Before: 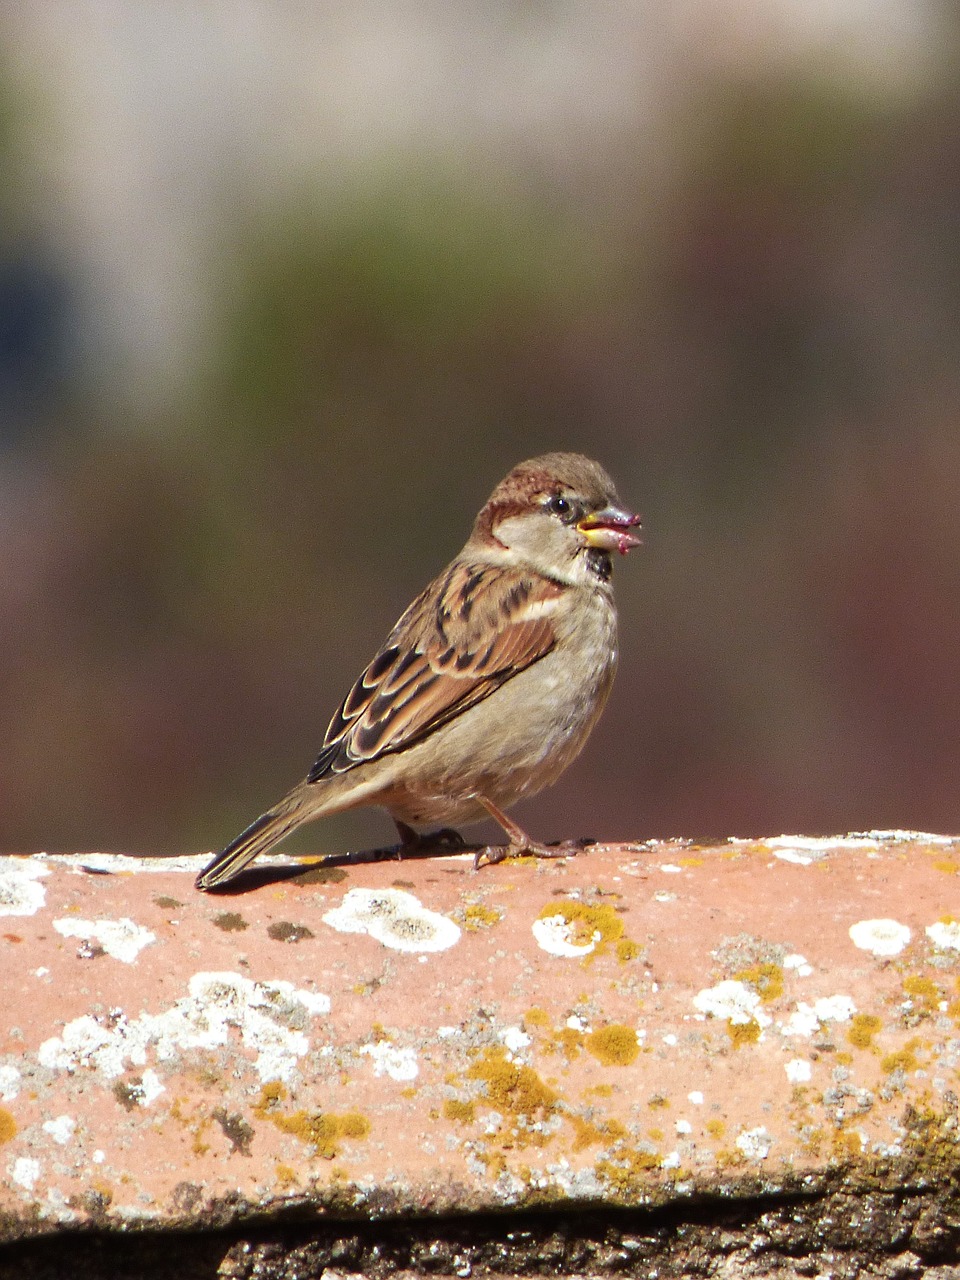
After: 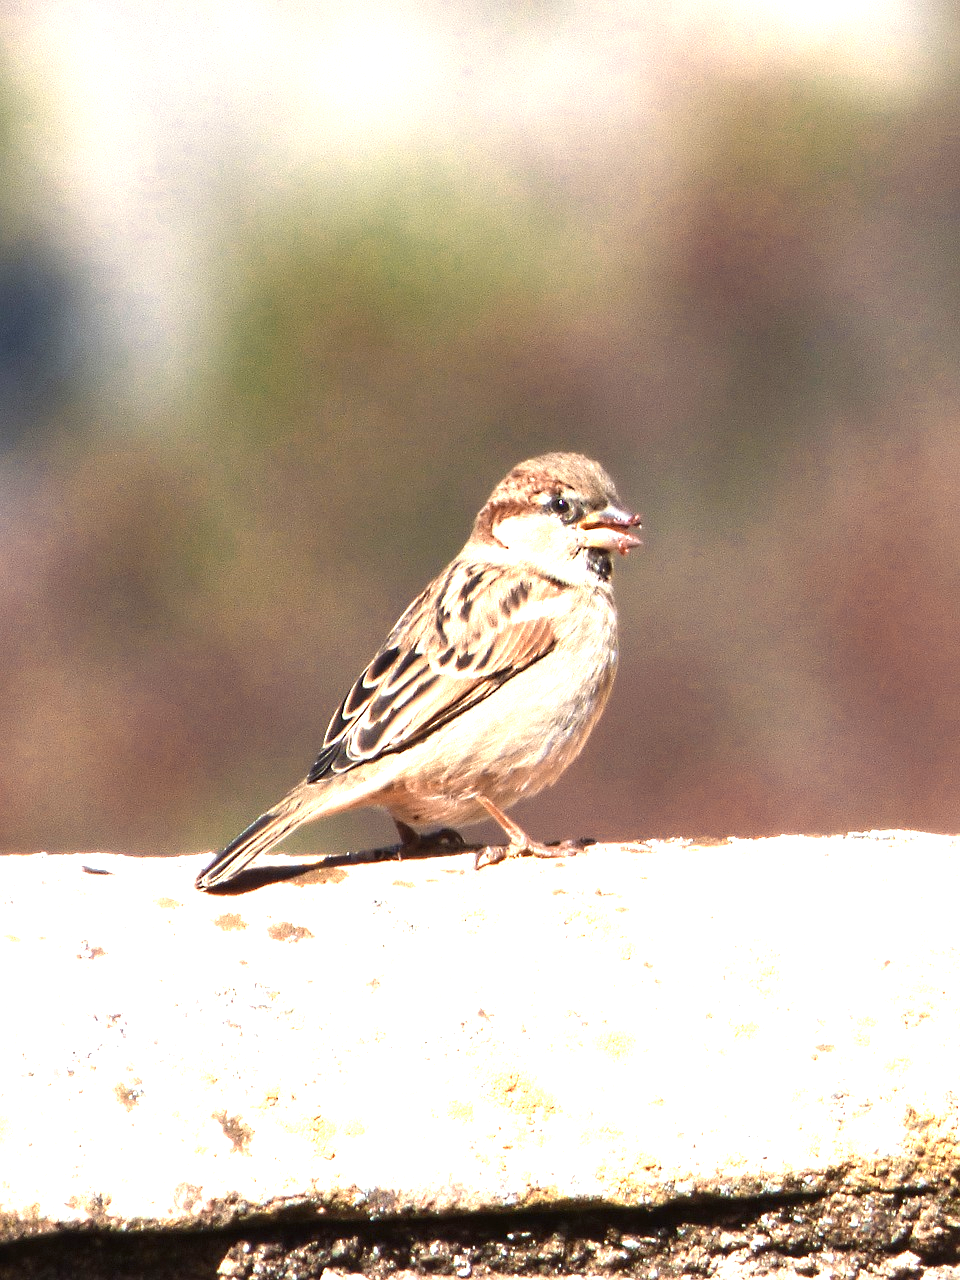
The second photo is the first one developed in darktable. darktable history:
color zones: curves: ch0 [(0.018, 0.548) (0.197, 0.654) (0.425, 0.447) (0.605, 0.658) (0.732, 0.579)]; ch1 [(0.105, 0.531) (0.224, 0.531) (0.386, 0.39) (0.618, 0.456) (0.732, 0.456) (0.956, 0.421)]; ch2 [(0.039, 0.583) (0.215, 0.465) (0.399, 0.544) (0.465, 0.548) (0.614, 0.447) (0.724, 0.43) (0.882, 0.623) (0.956, 0.632)], mix 40.93%
exposure: black level correction 0, exposure 1 EV, compensate highlight preservation false
